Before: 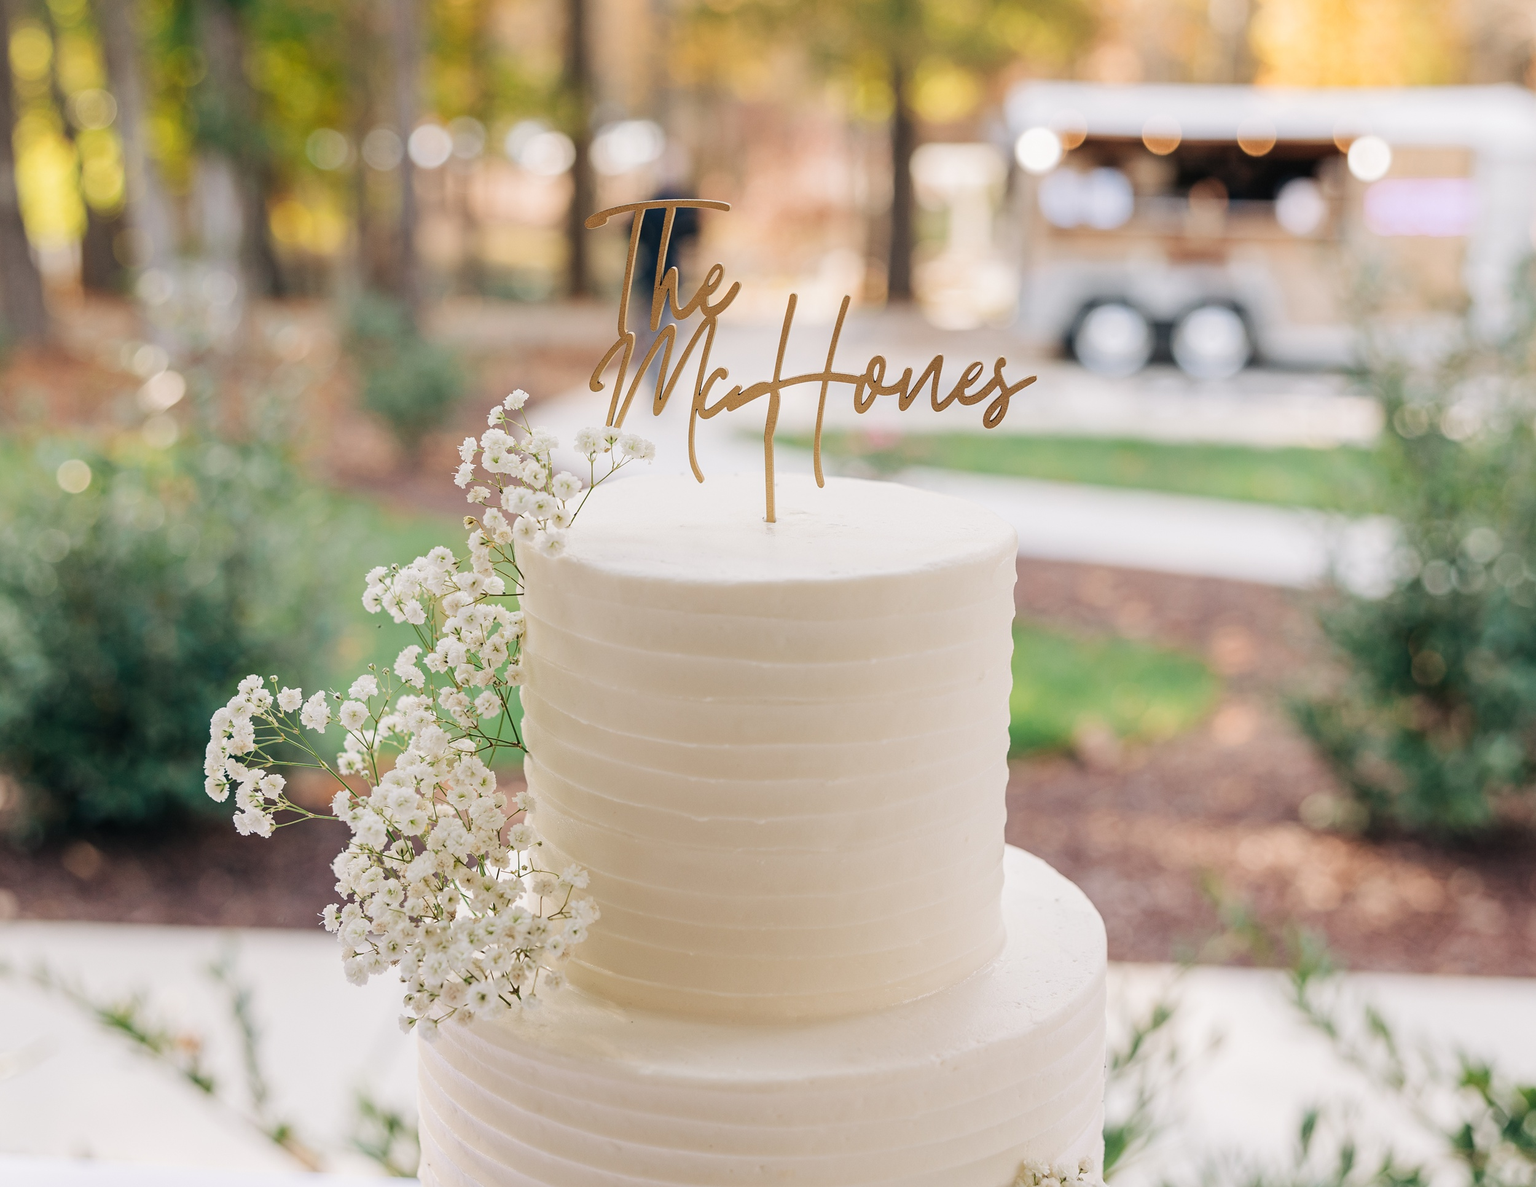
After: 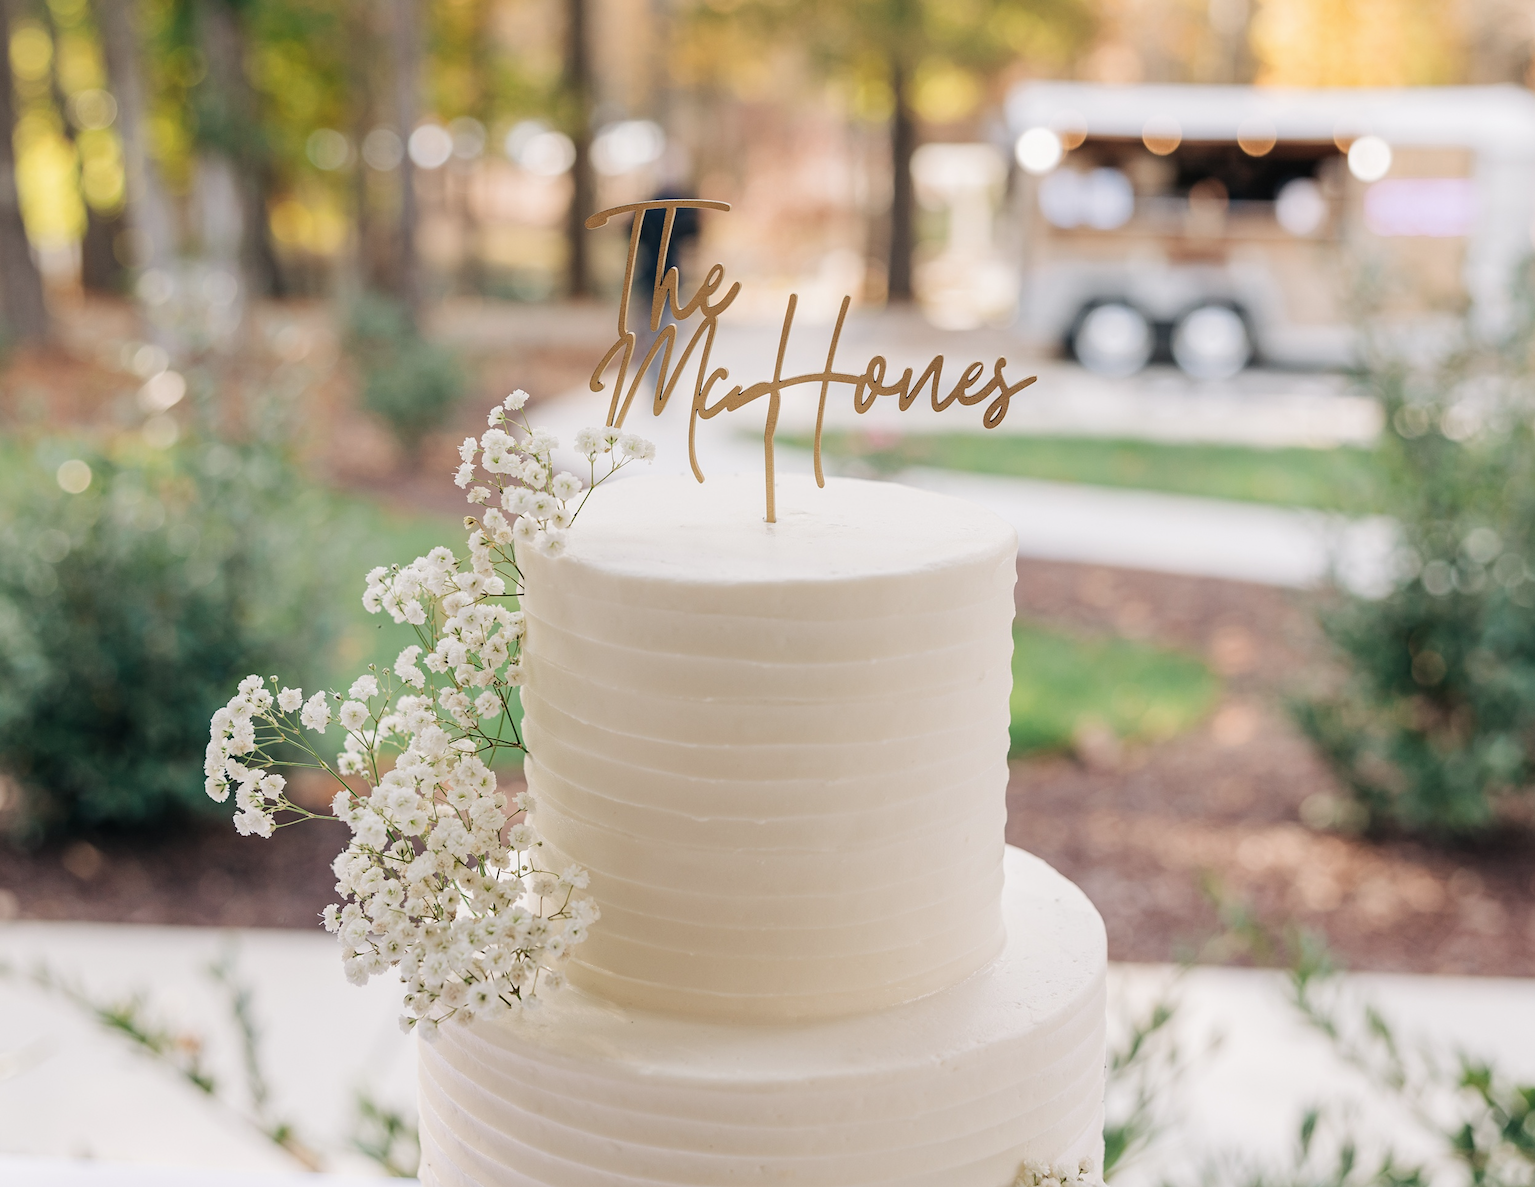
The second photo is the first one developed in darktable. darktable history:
contrast brightness saturation: saturation -0.099
